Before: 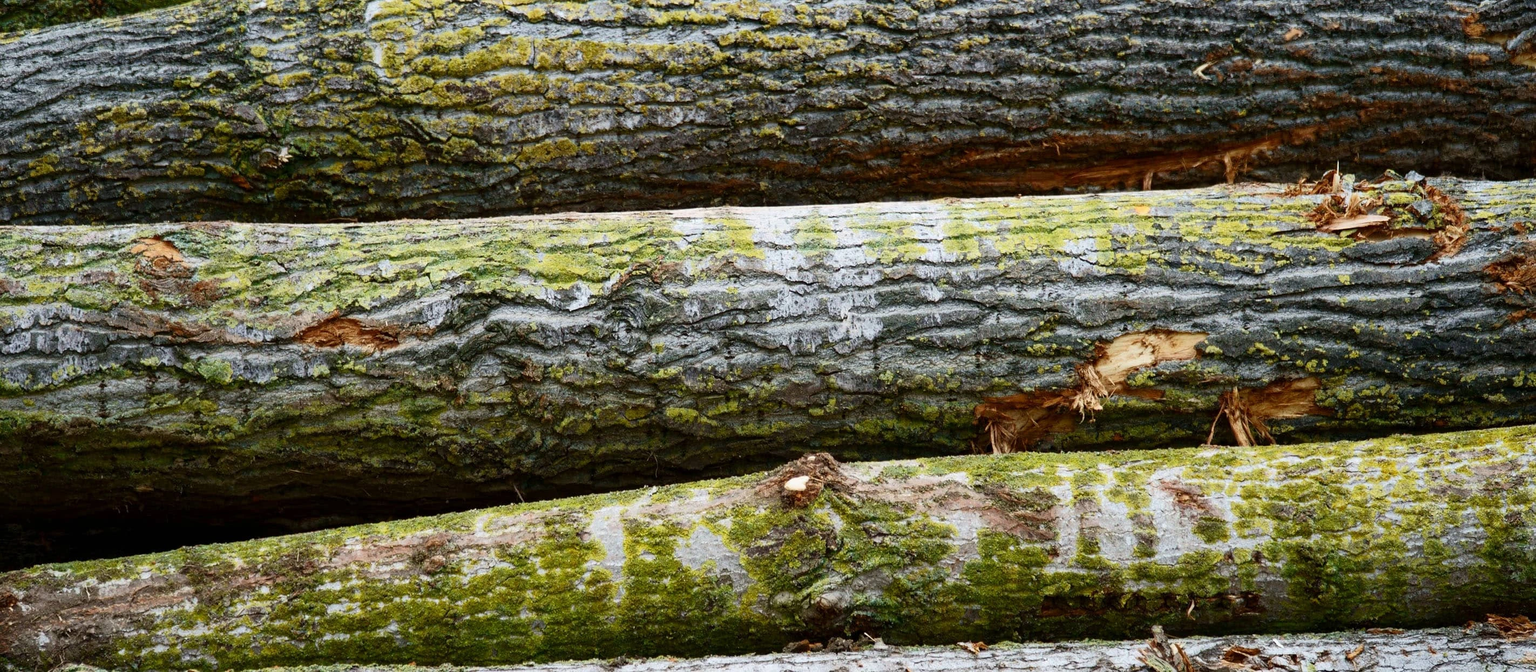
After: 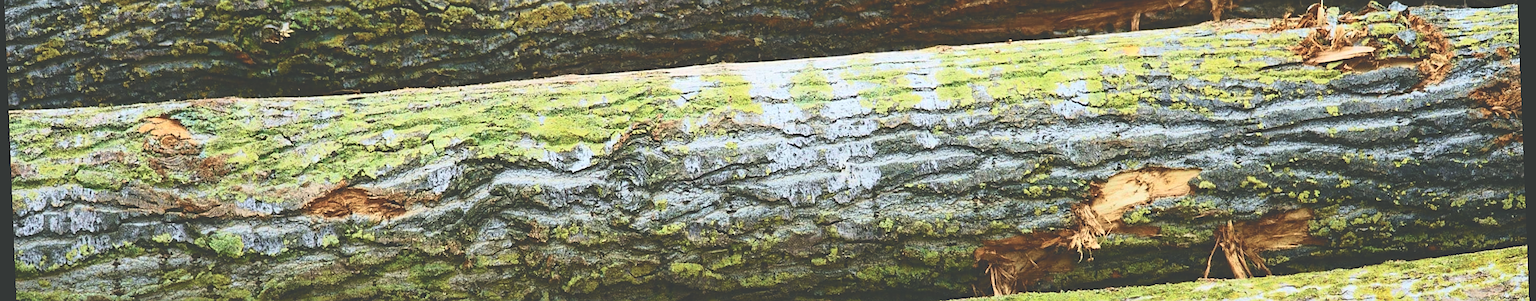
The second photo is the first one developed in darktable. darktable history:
crop and rotate: top 23.84%, bottom 34.294%
sharpen: on, module defaults
base curve: curves: ch0 [(0, 0) (0.989, 0.992)], preserve colors none
exposure: black level correction -0.041, exposure 0.064 EV, compensate highlight preservation false
rotate and perspective: rotation -2.29°, automatic cropping off
tone curve: curves: ch0 [(0, 0) (0.114, 0.083) (0.291, 0.3) (0.447, 0.535) (0.602, 0.712) (0.772, 0.864) (0.999, 0.978)]; ch1 [(0, 0) (0.389, 0.352) (0.458, 0.433) (0.486, 0.474) (0.509, 0.505) (0.535, 0.541) (0.555, 0.557) (0.677, 0.724) (1, 1)]; ch2 [(0, 0) (0.369, 0.388) (0.449, 0.431) (0.501, 0.5) (0.528, 0.552) (0.561, 0.596) (0.697, 0.721) (1, 1)], color space Lab, independent channels, preserve colors none
